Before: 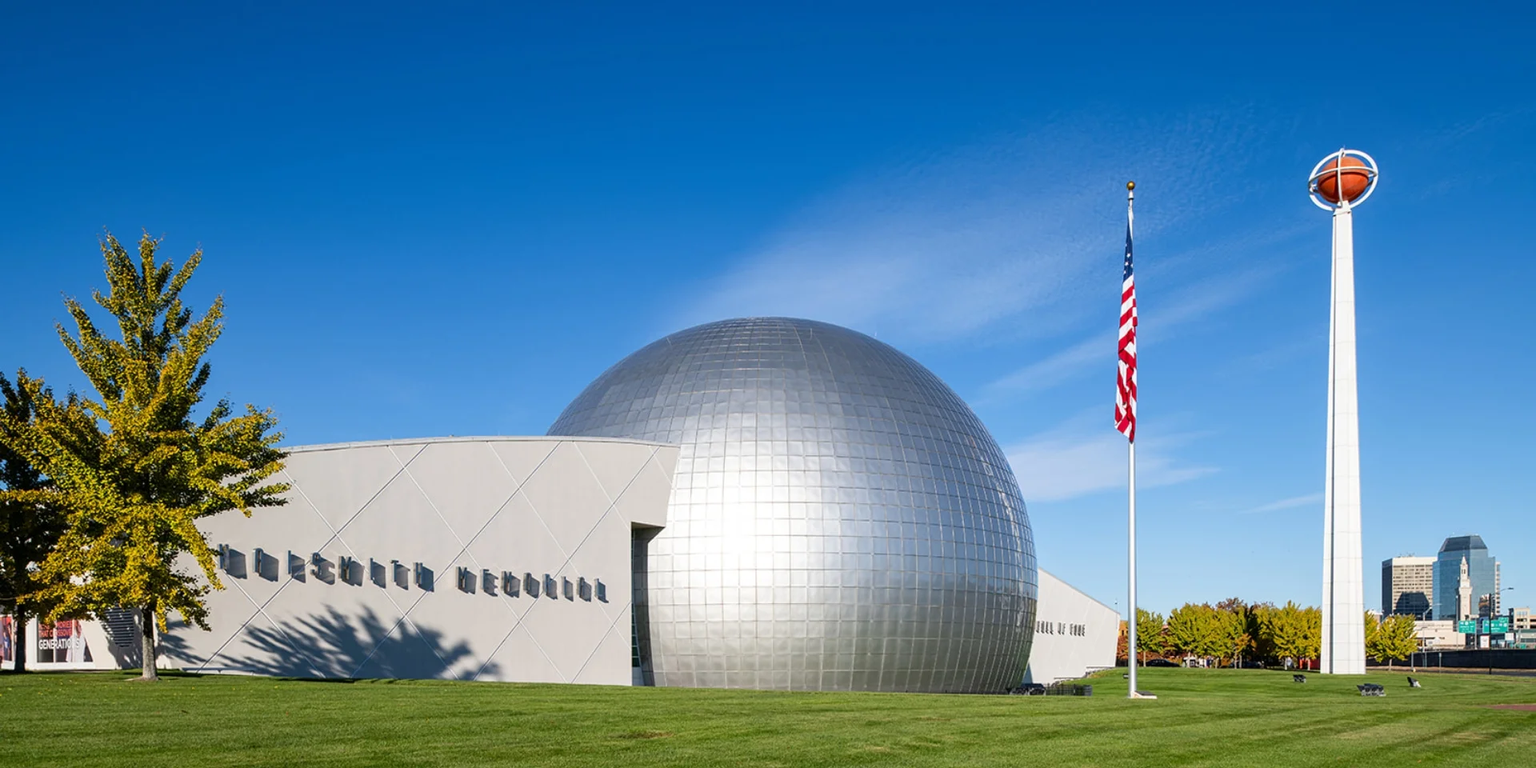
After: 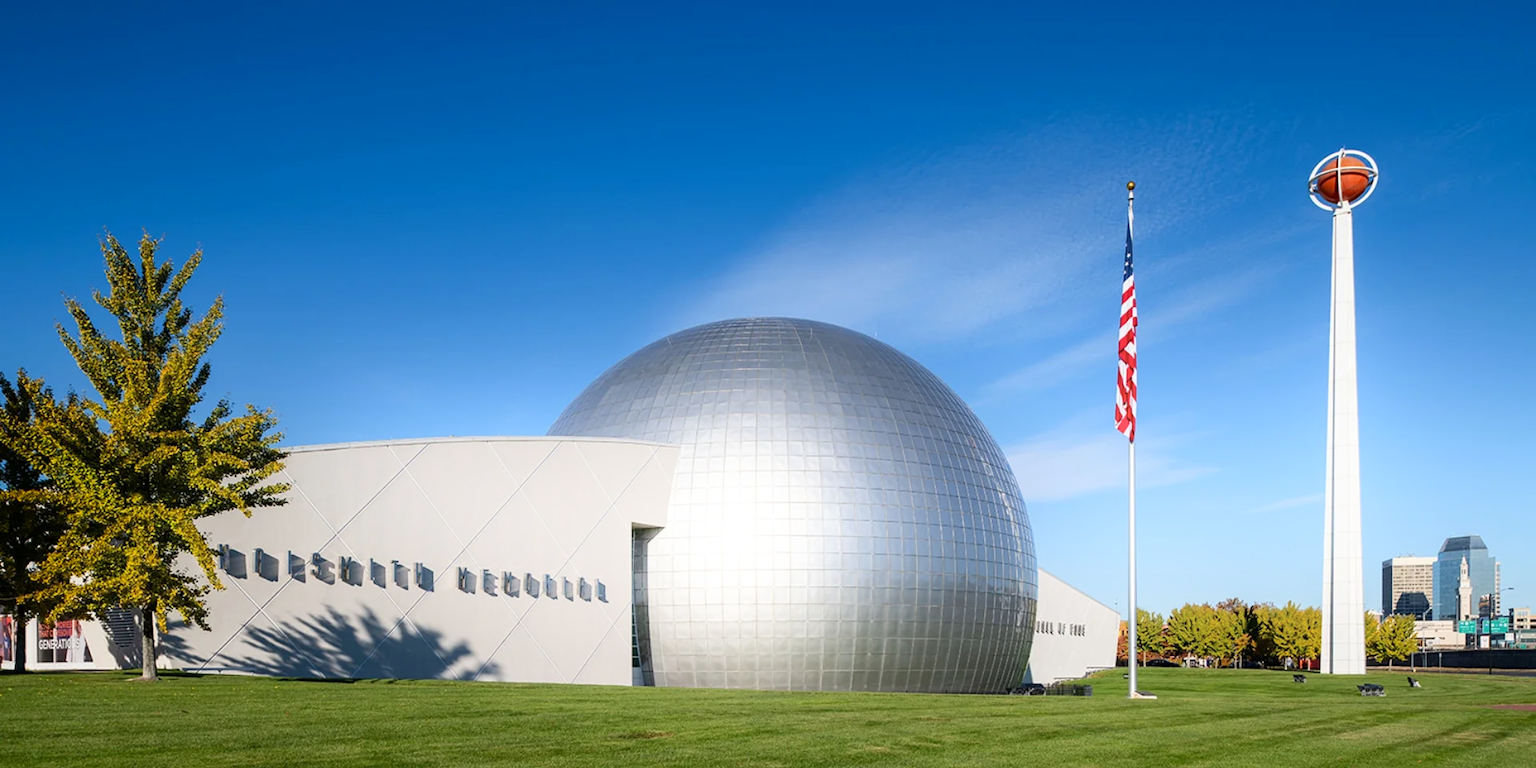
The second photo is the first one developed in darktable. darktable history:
shadows and highlights: shadows -53.34, highlights 86.28, soften with gaussian
